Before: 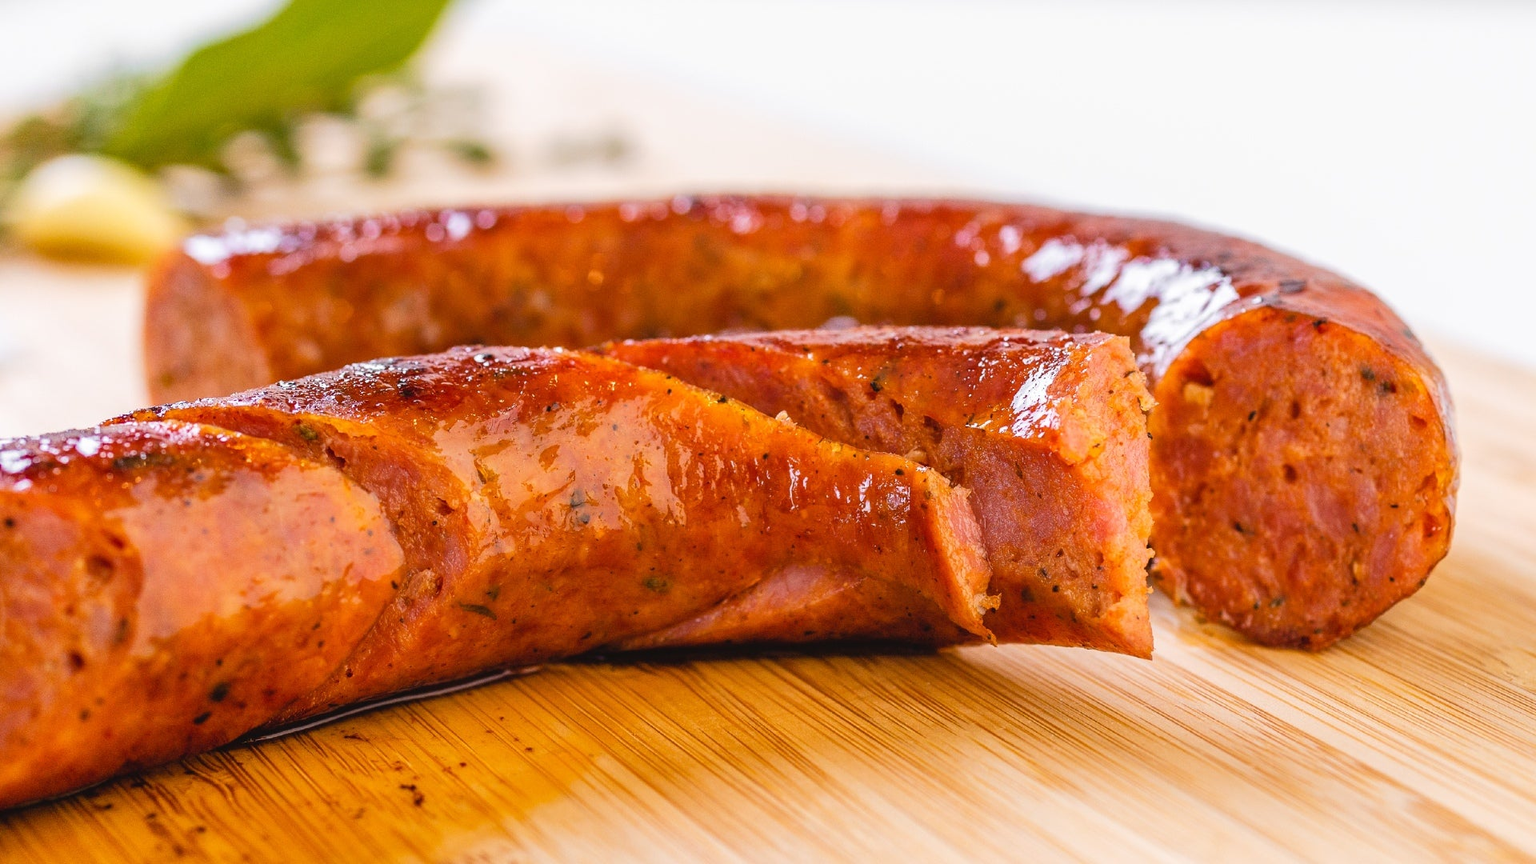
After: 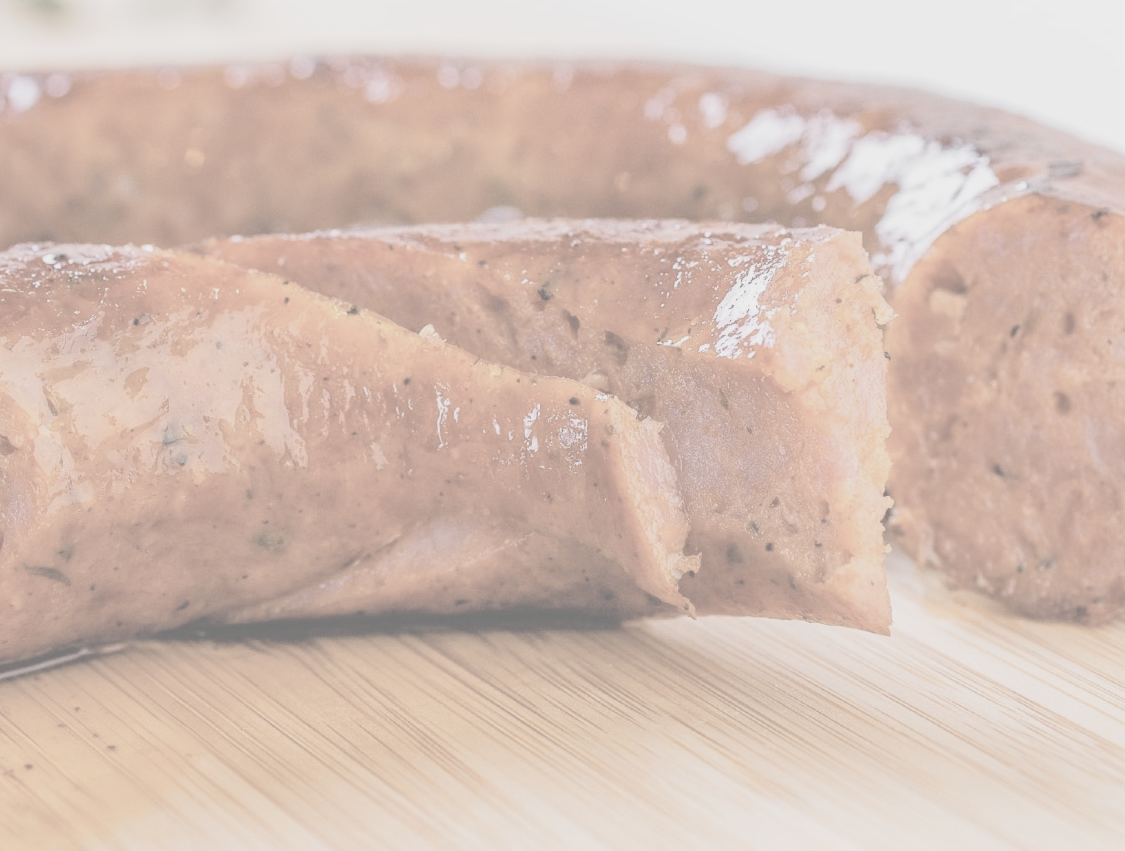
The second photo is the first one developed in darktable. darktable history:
contrast brightness saturation: contrast -0.302, brightness 0.736, saturation -0.793
crop and rotate: left 28.683%, top 17.554%, right 12.722%, bottom 3.561%
